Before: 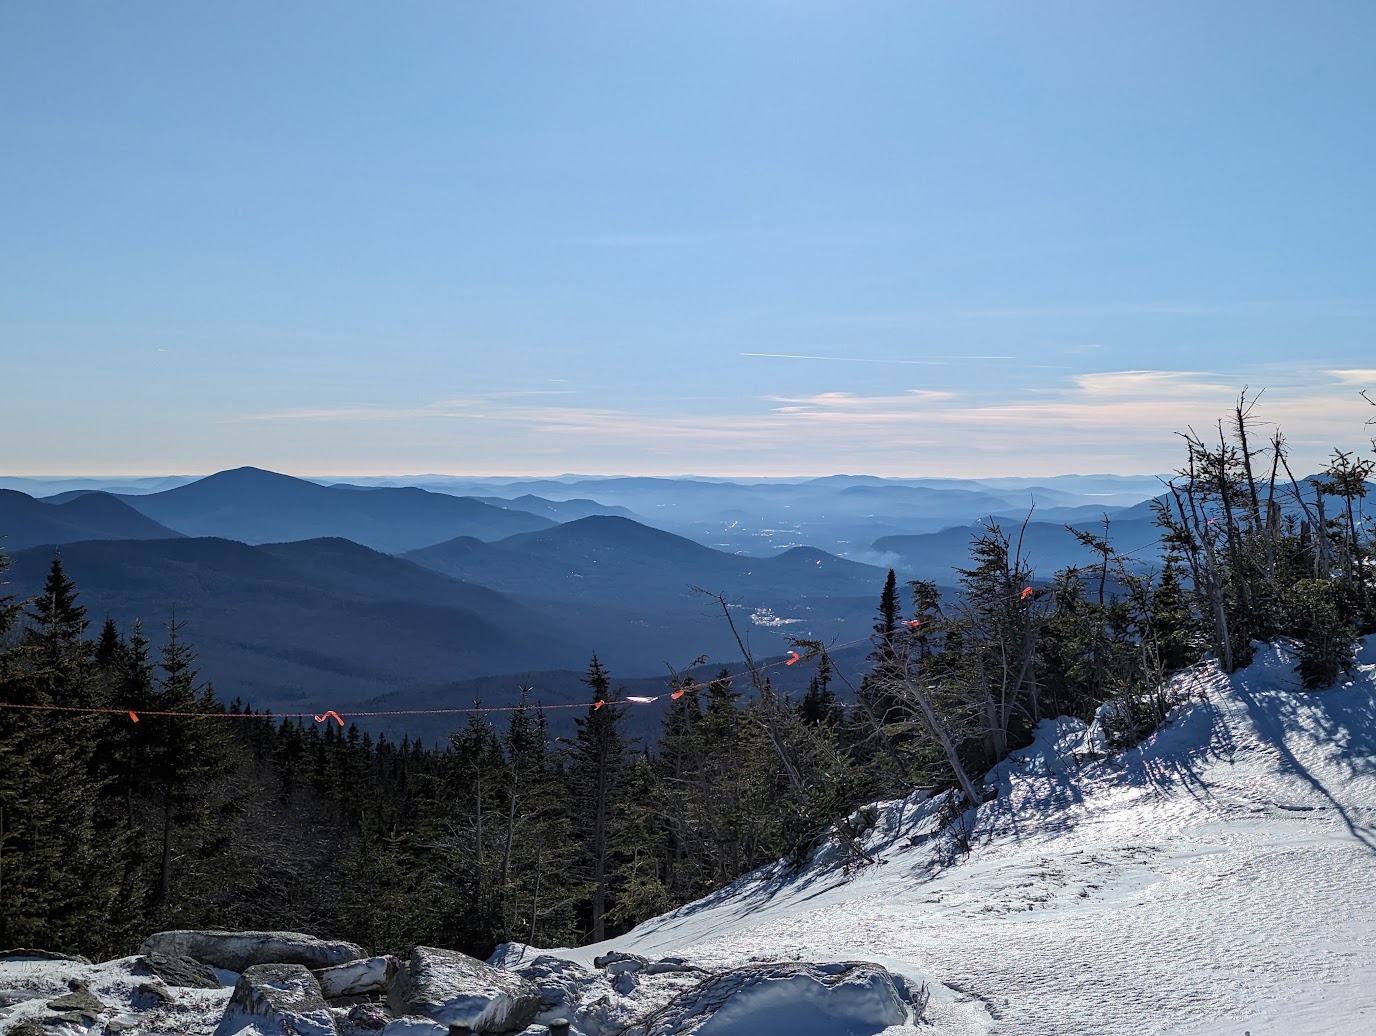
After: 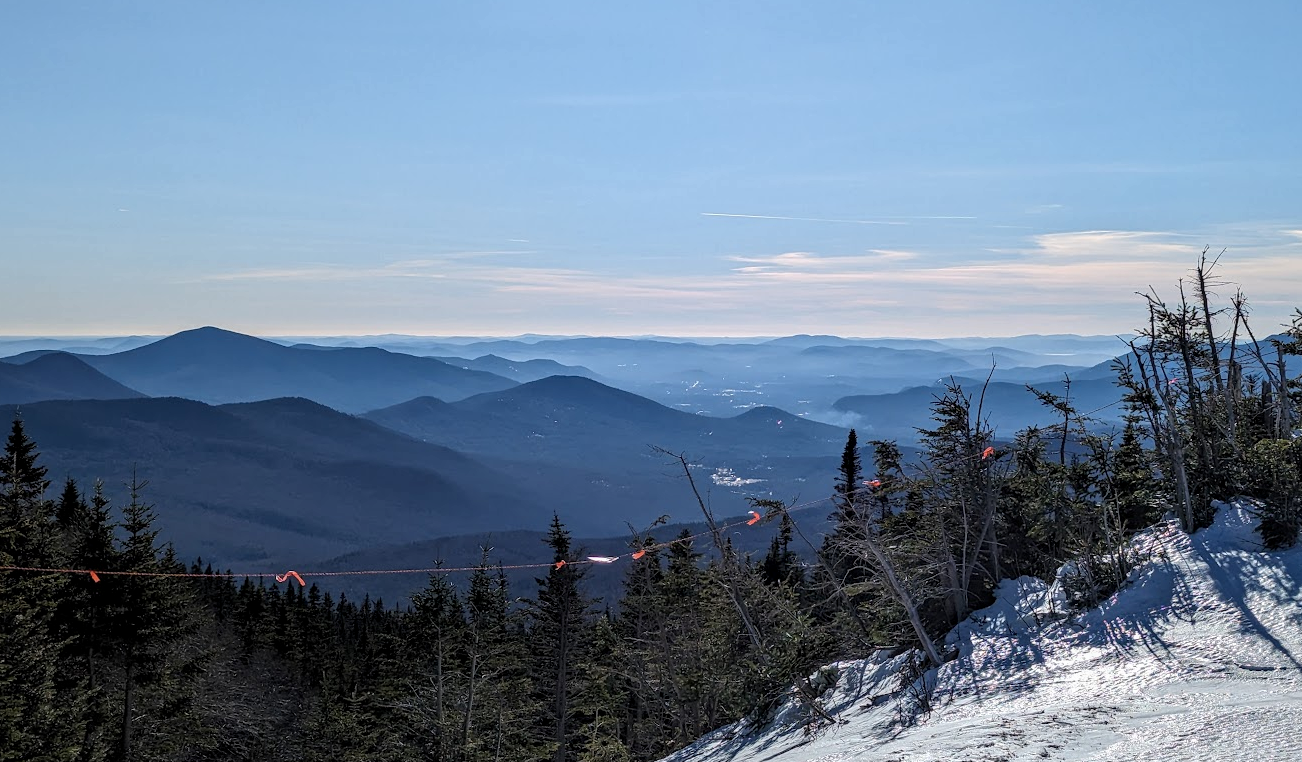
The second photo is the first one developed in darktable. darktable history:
local contrast: on, module defaults
crop and rotate: left 2.881%, top 13.569%, right 2.431%, bottom 12.811%
